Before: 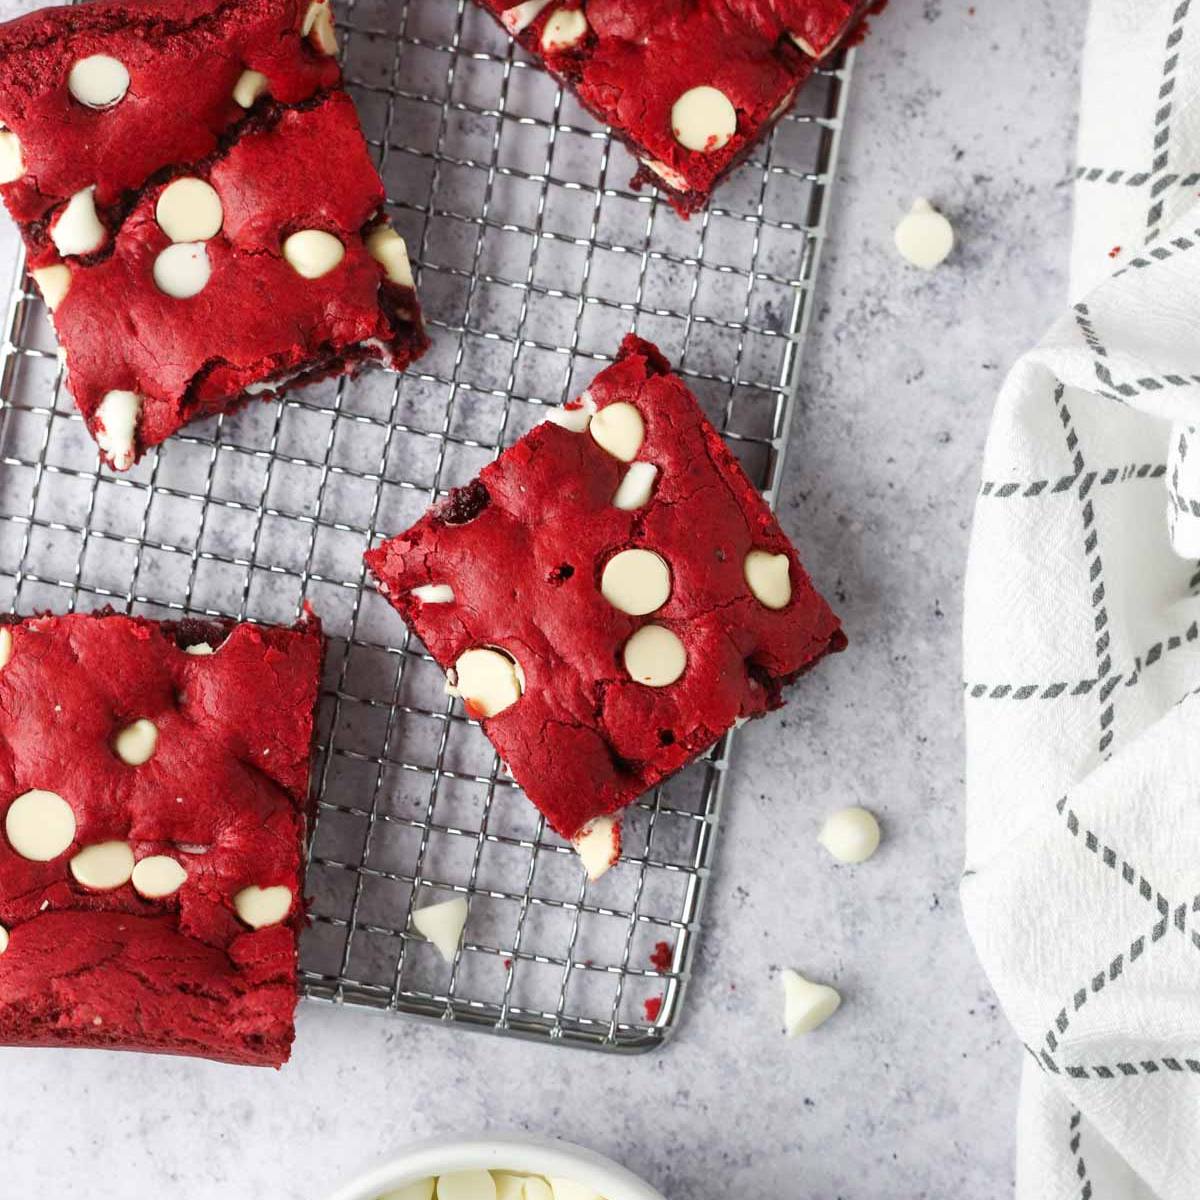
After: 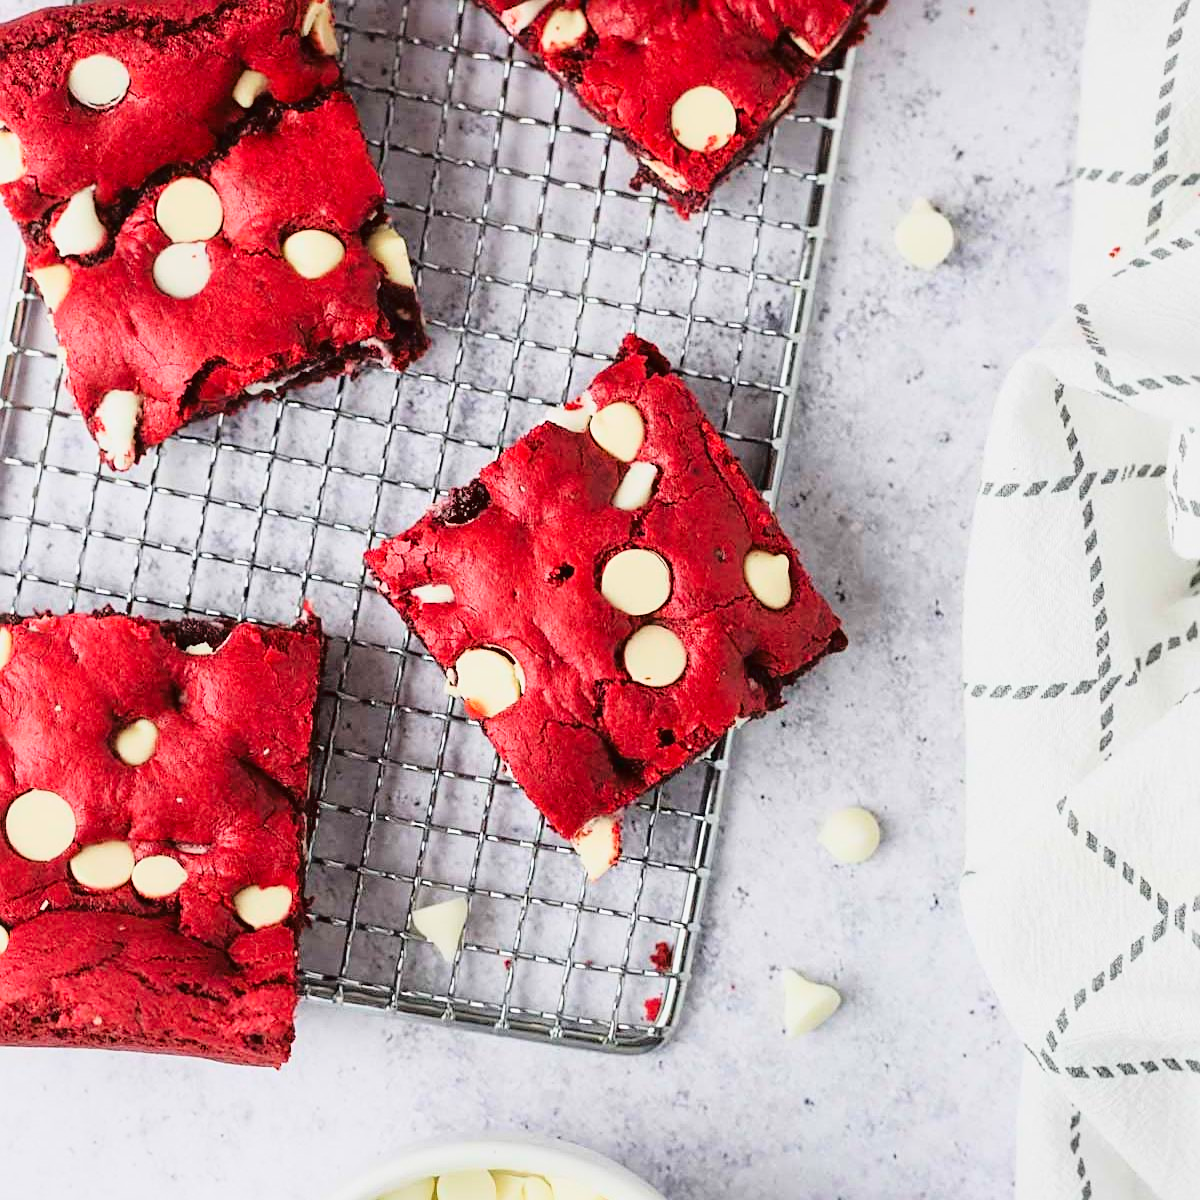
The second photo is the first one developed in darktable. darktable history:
tone curve: curves: ch0 [(0, 0.013) (0.129, 0.1) (0.291, 0.375) (0.46, 0.576) (0.667, 0.78) (0.851, 0.903) (0.997, 0.951)]; ch1 [(0, 0) (0.353, 0.344) (0.45, 0.46) (0.498, 0.495) (0.528, 0.531) (0.563, 0.566) (0.592, 0.609) (0.657, 0.672) (1, 1)]; ch2 [(0, 0) (0.333, 0.346) (0.375, 0.375) (0.427, 0.44) (0.5, 0.501) (0.505, 0.505) (0.544, 0.573) (0.576, 0.615) (0.612, 0.644) (0.66, 0.715) (1, 1)], color space Lab, linked channels, preserve colors none
sharpen: on, module defaults
